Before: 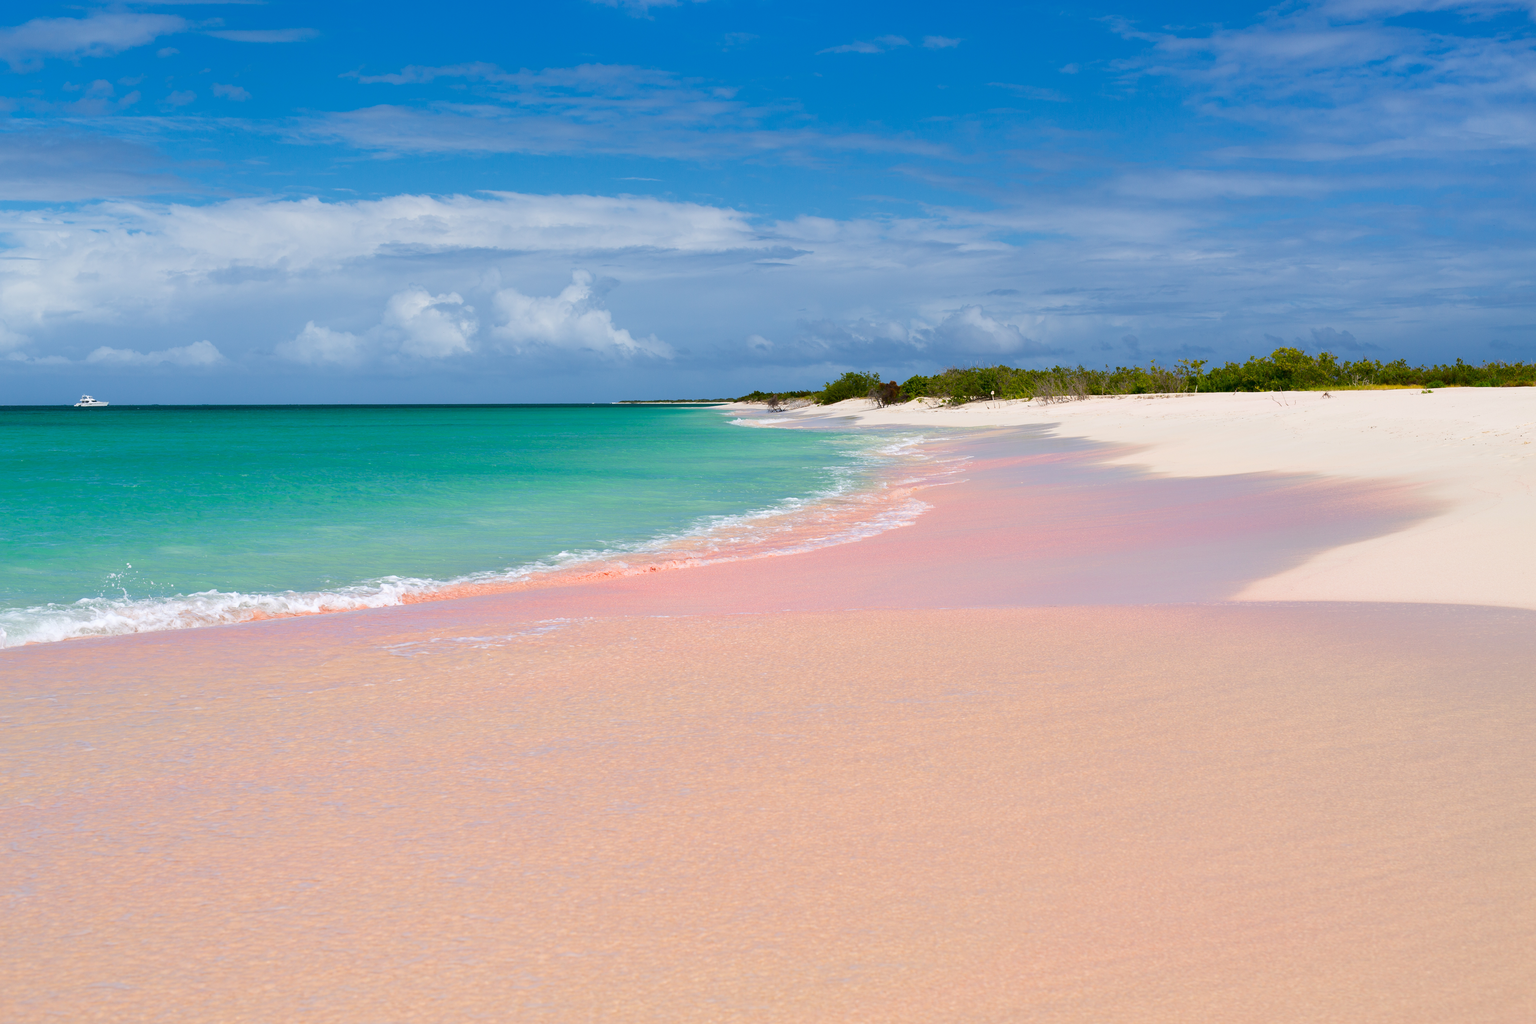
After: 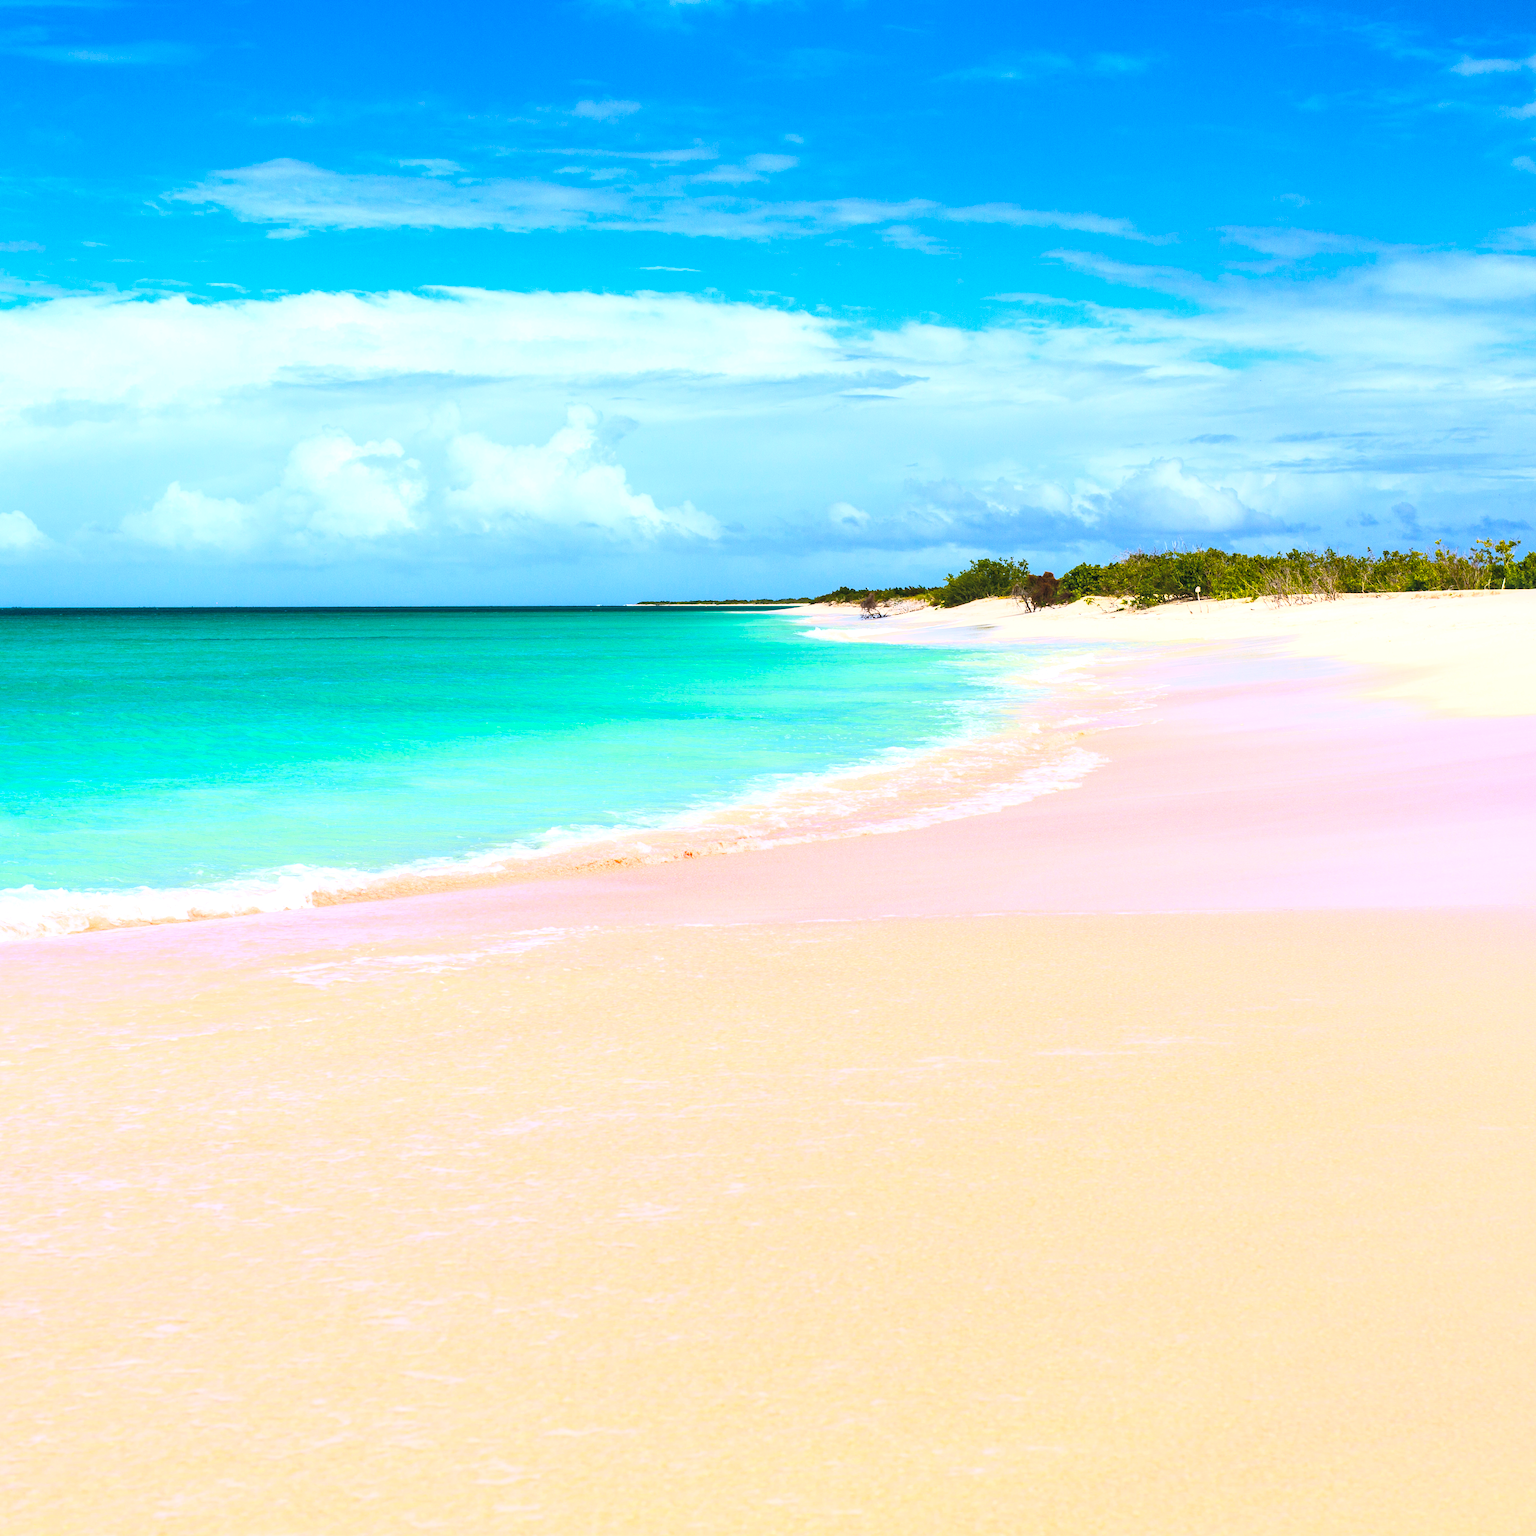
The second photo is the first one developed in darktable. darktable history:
crop and rotate: left 12.673%, right 20.66%
contrast brightness saturation: contrast 0.39, brightness 0.53
color balance rgb: linear chroma grading › global chroma 9%, perceptual saturation grading › global saturation 36%, perceptual saturation grading › shadows 35%, perceptual brilliance grading › global brilliance 15%, perceptual brilliance grading › shadows -35%, global vibrance 15%
local contrast: on, module defaults
